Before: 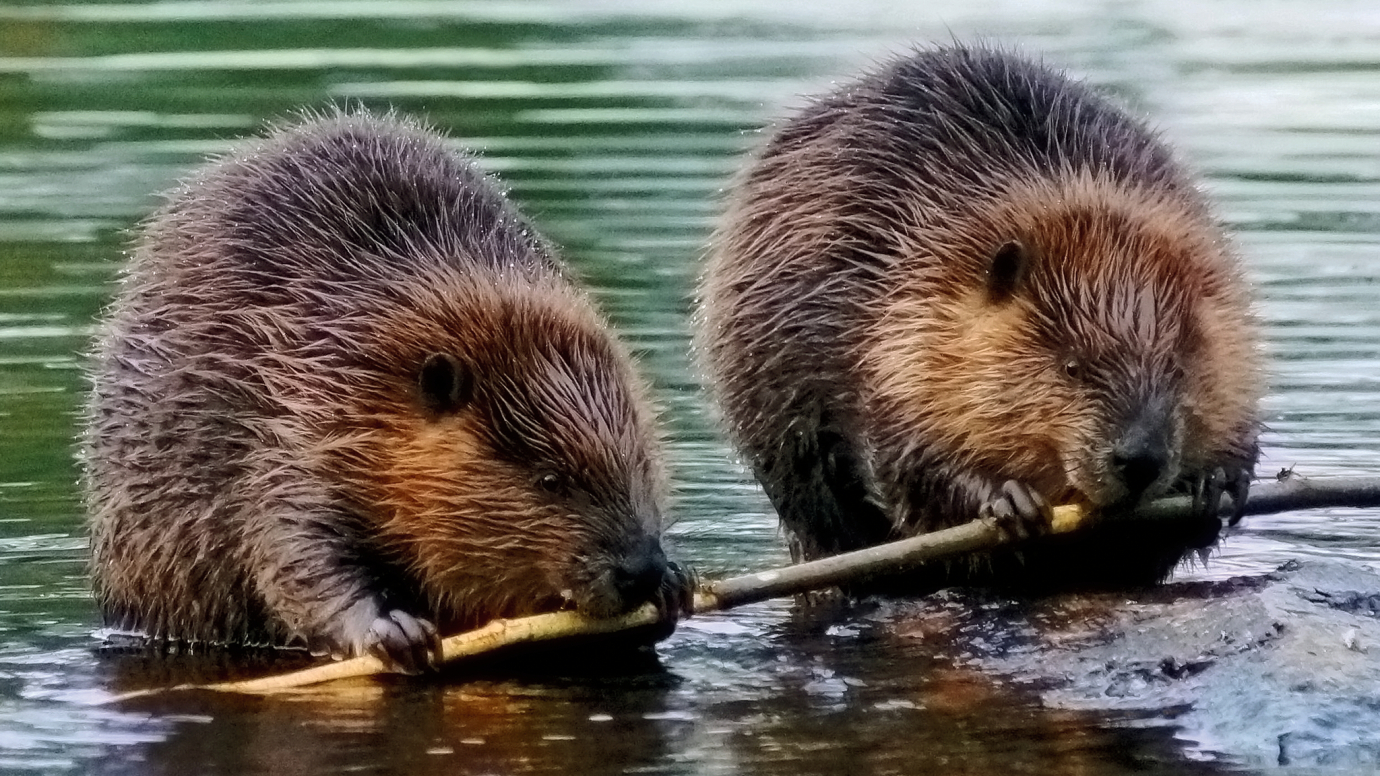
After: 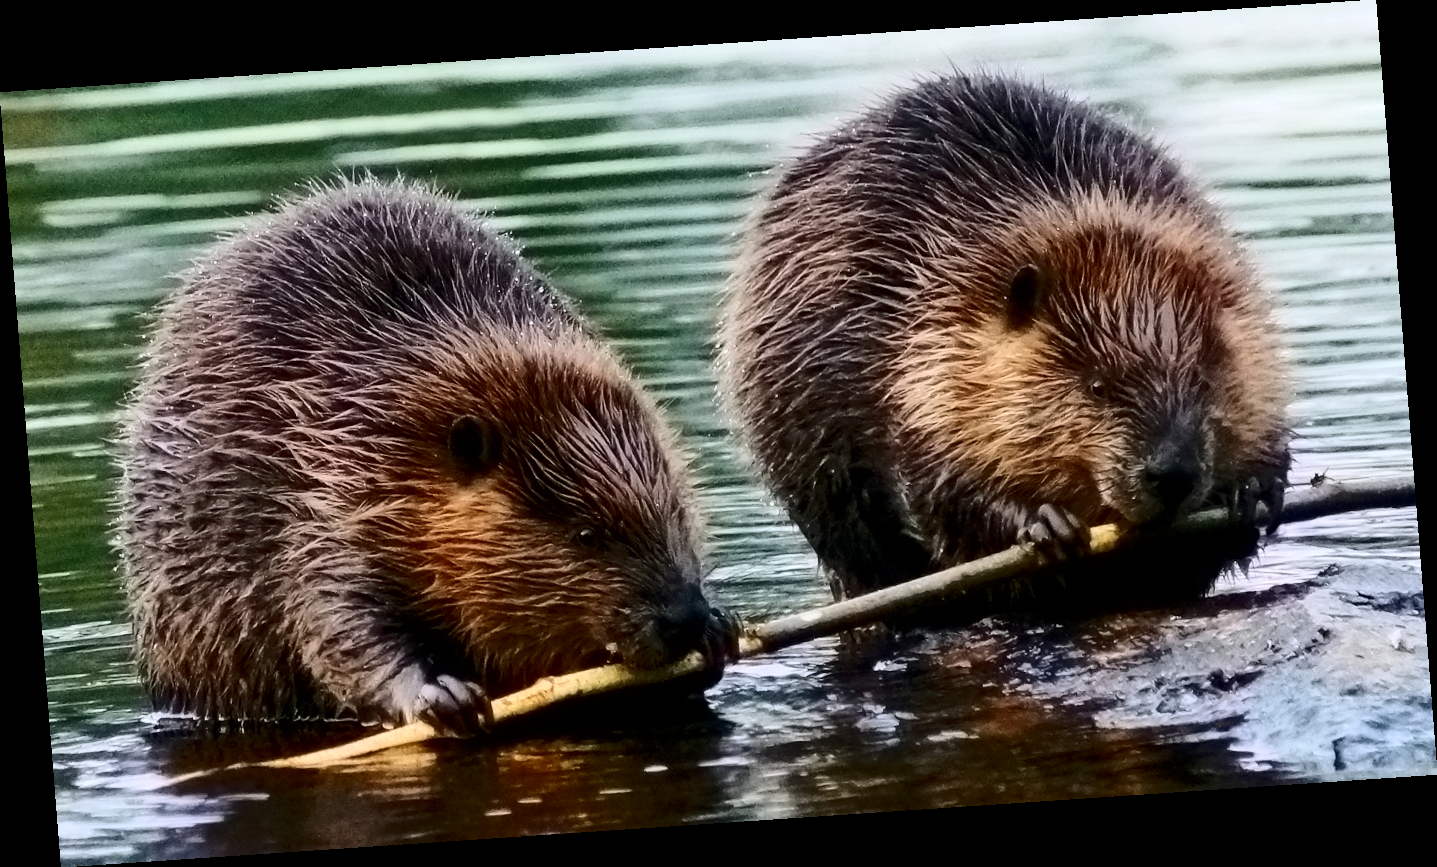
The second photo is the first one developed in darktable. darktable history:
contrast brightness saturation: contrast 0.28
rotate and perspective: rotation -4.2°, shear 0.006, automatic cropping off
